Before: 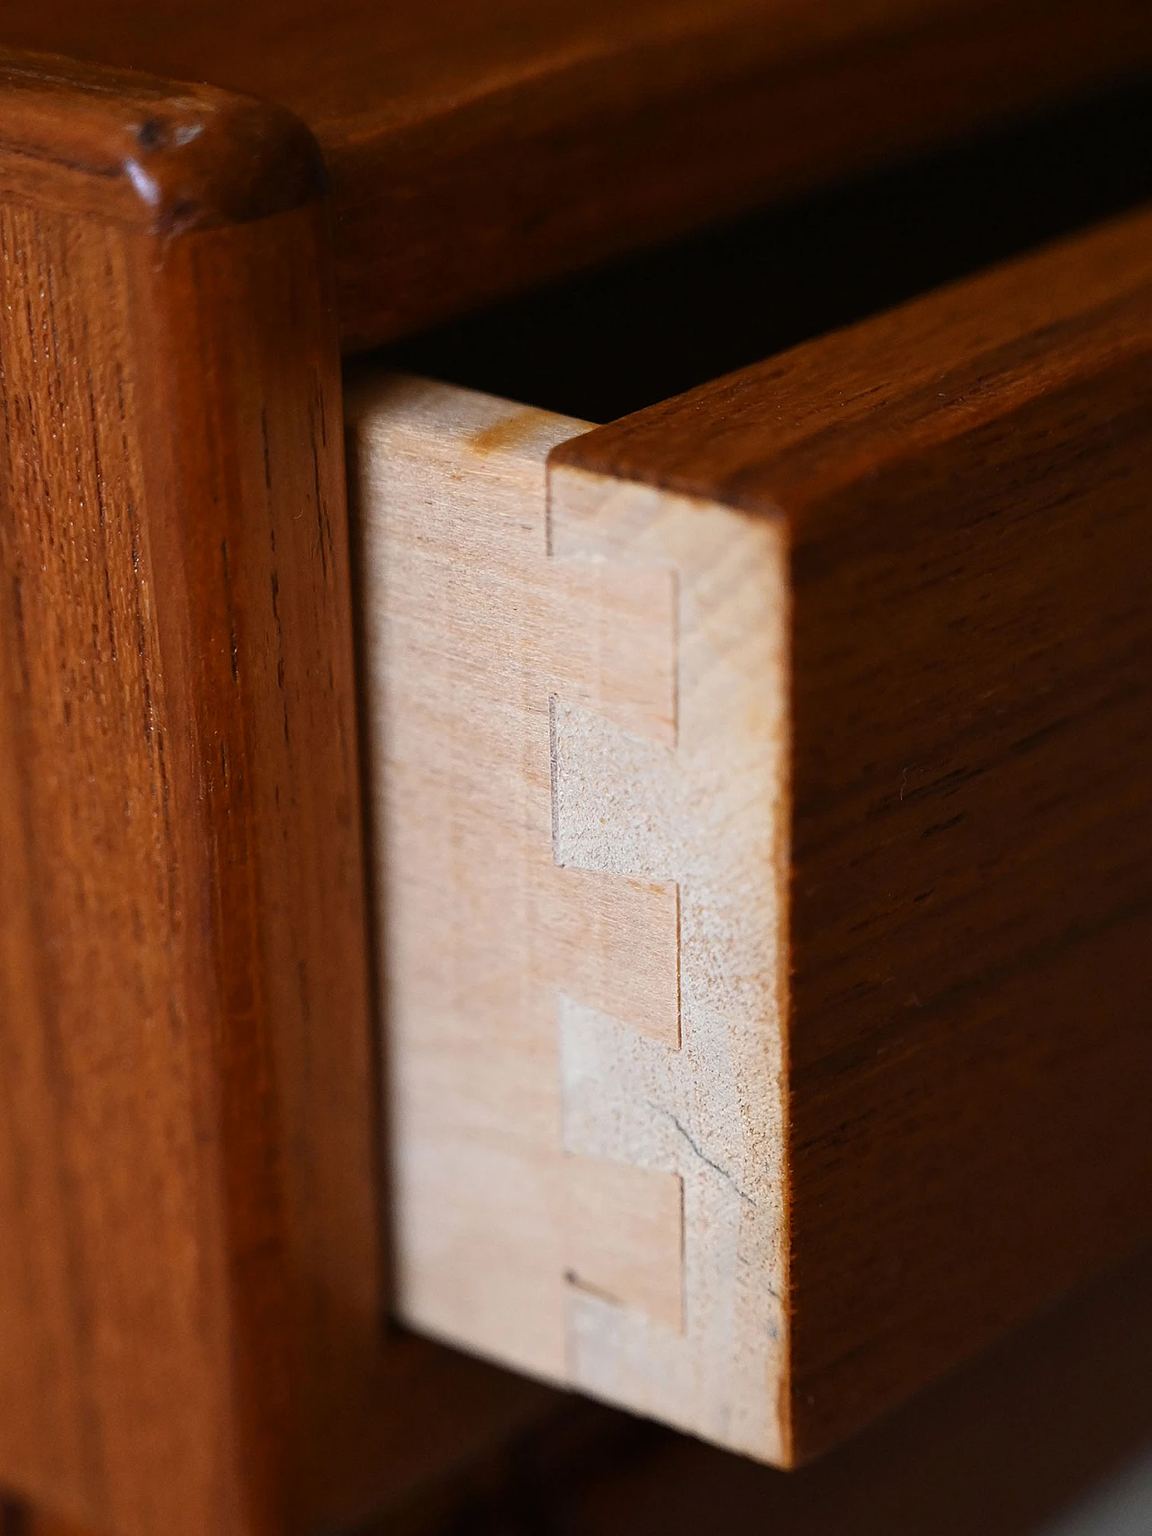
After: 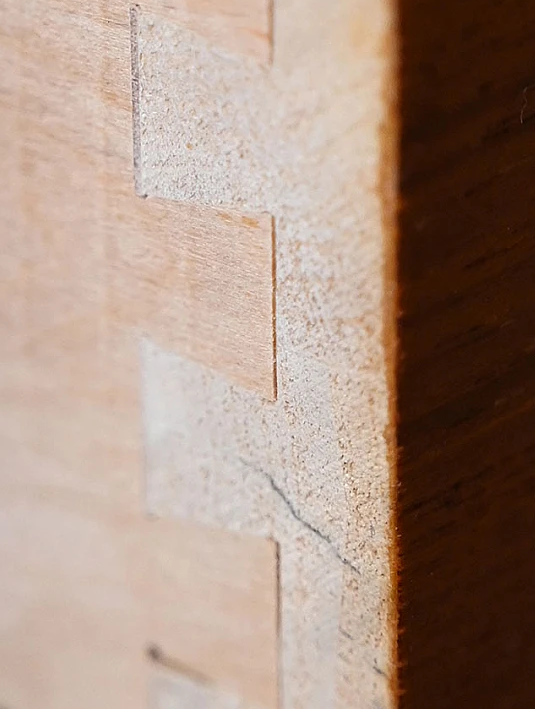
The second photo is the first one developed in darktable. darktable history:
crop: left 37.51%, top 44.876%, right 20.679%, bottom 13.557%
